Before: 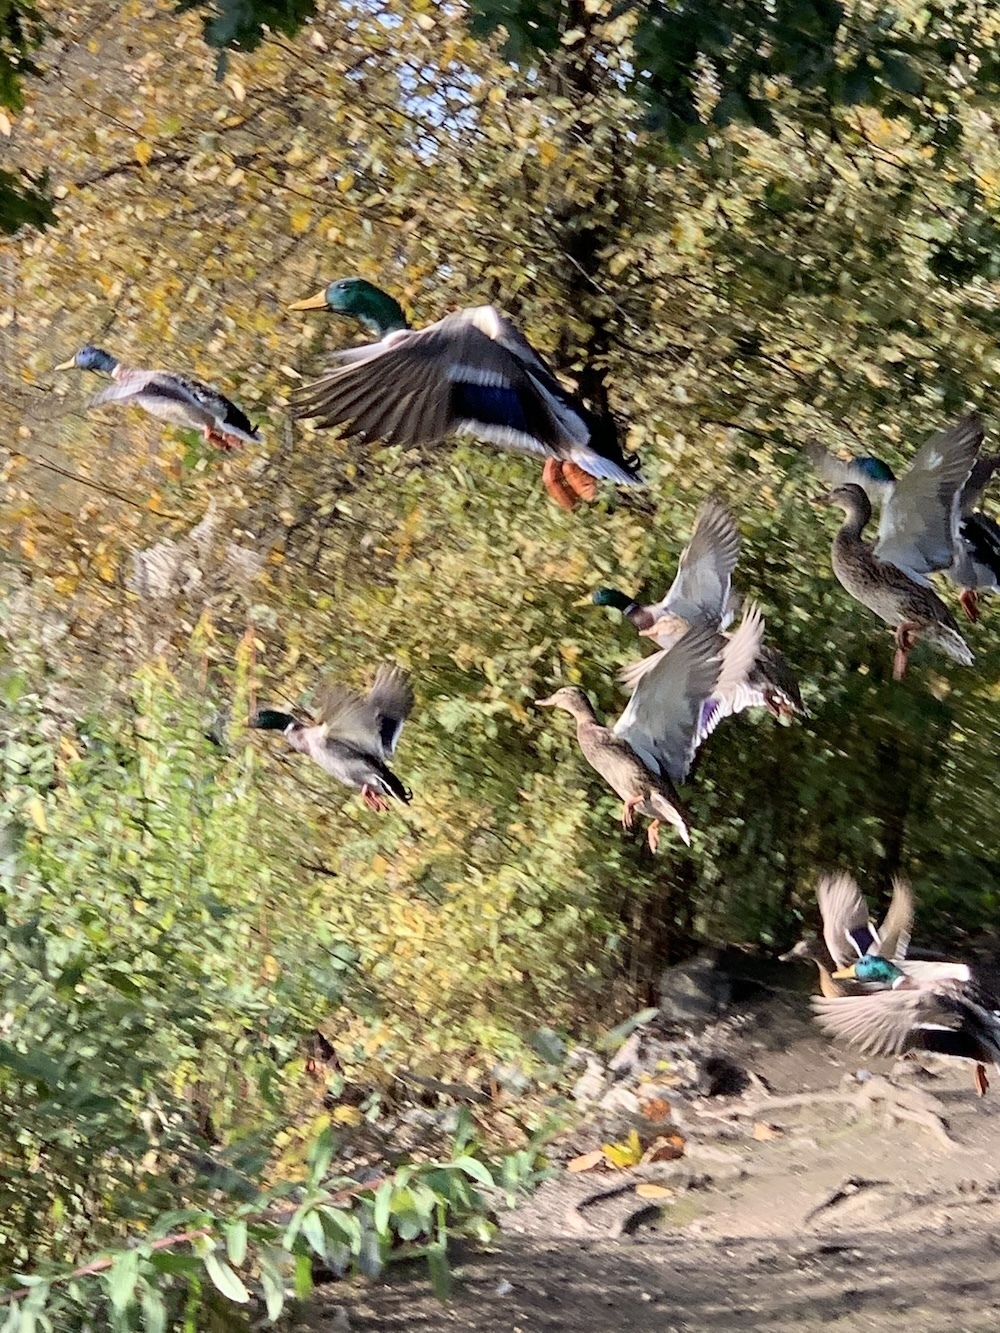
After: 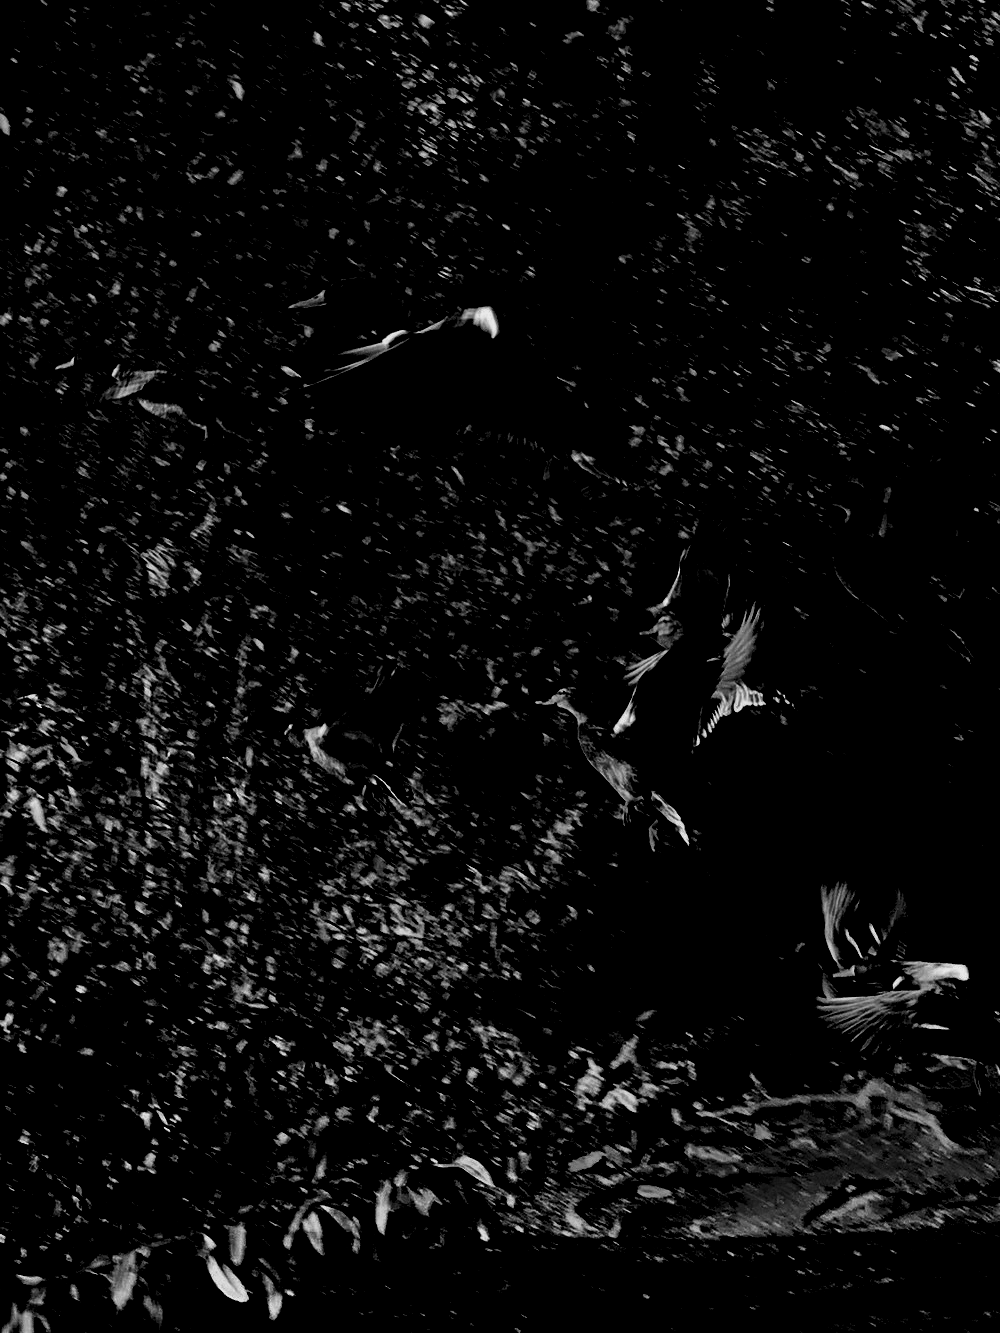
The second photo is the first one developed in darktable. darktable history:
contrast brightness saturation: contrast -0.03, brightness -0.59, saturation -1
rotate and perspective: crop left 0, crop top 0
levels: levels [0.514, 0.759, 1]
